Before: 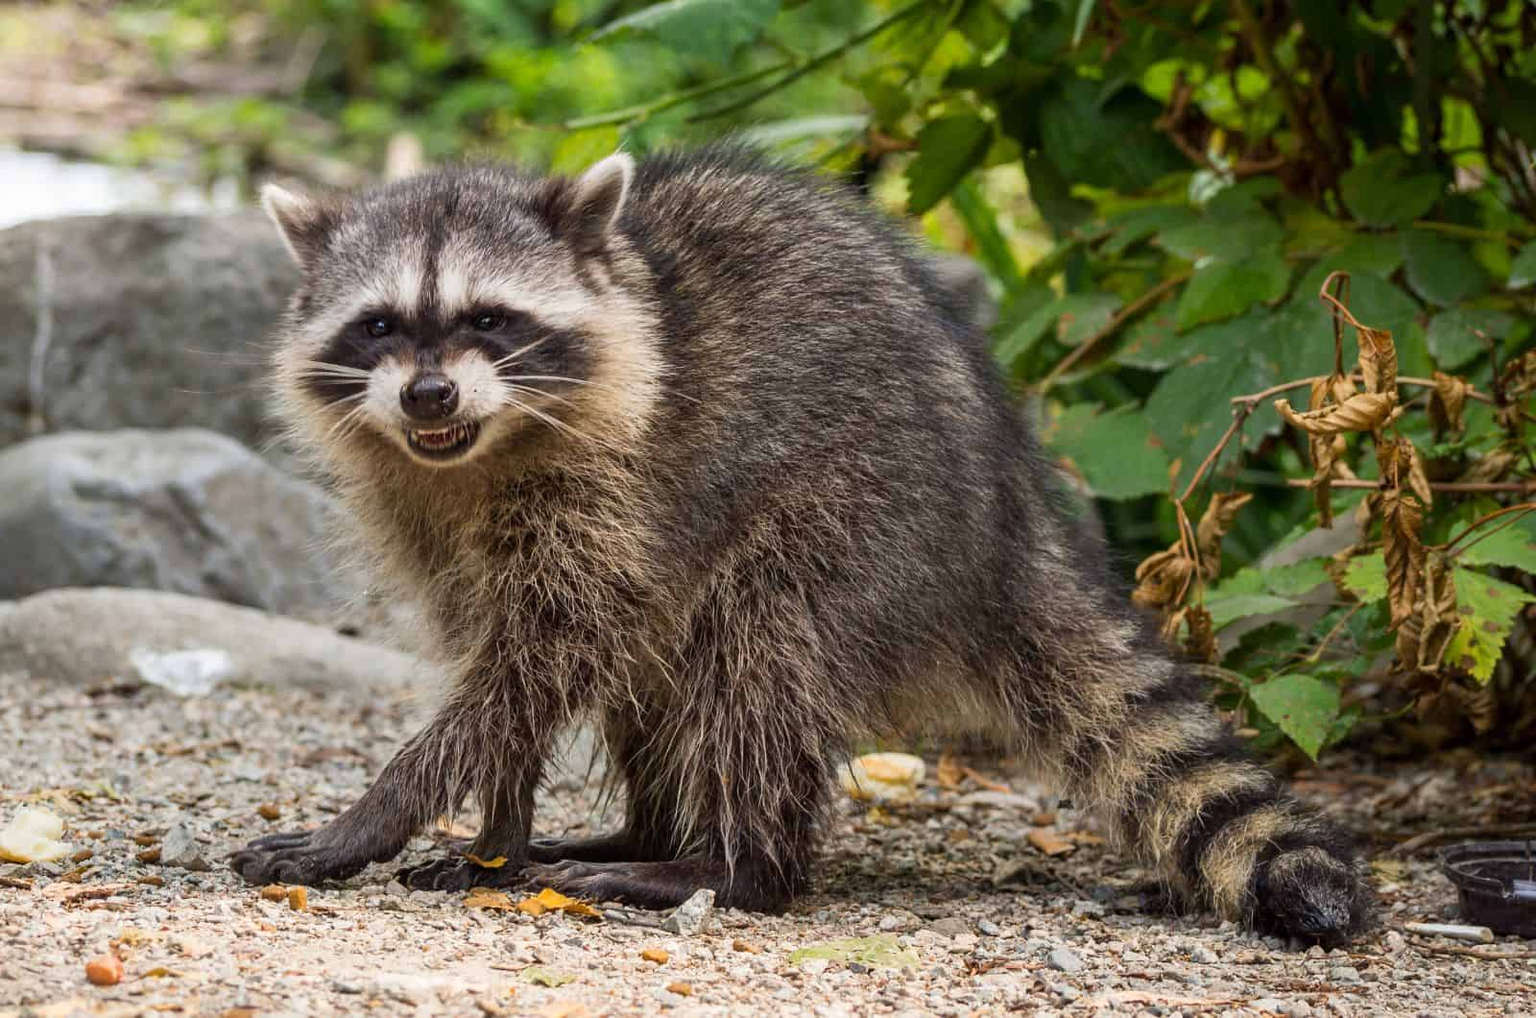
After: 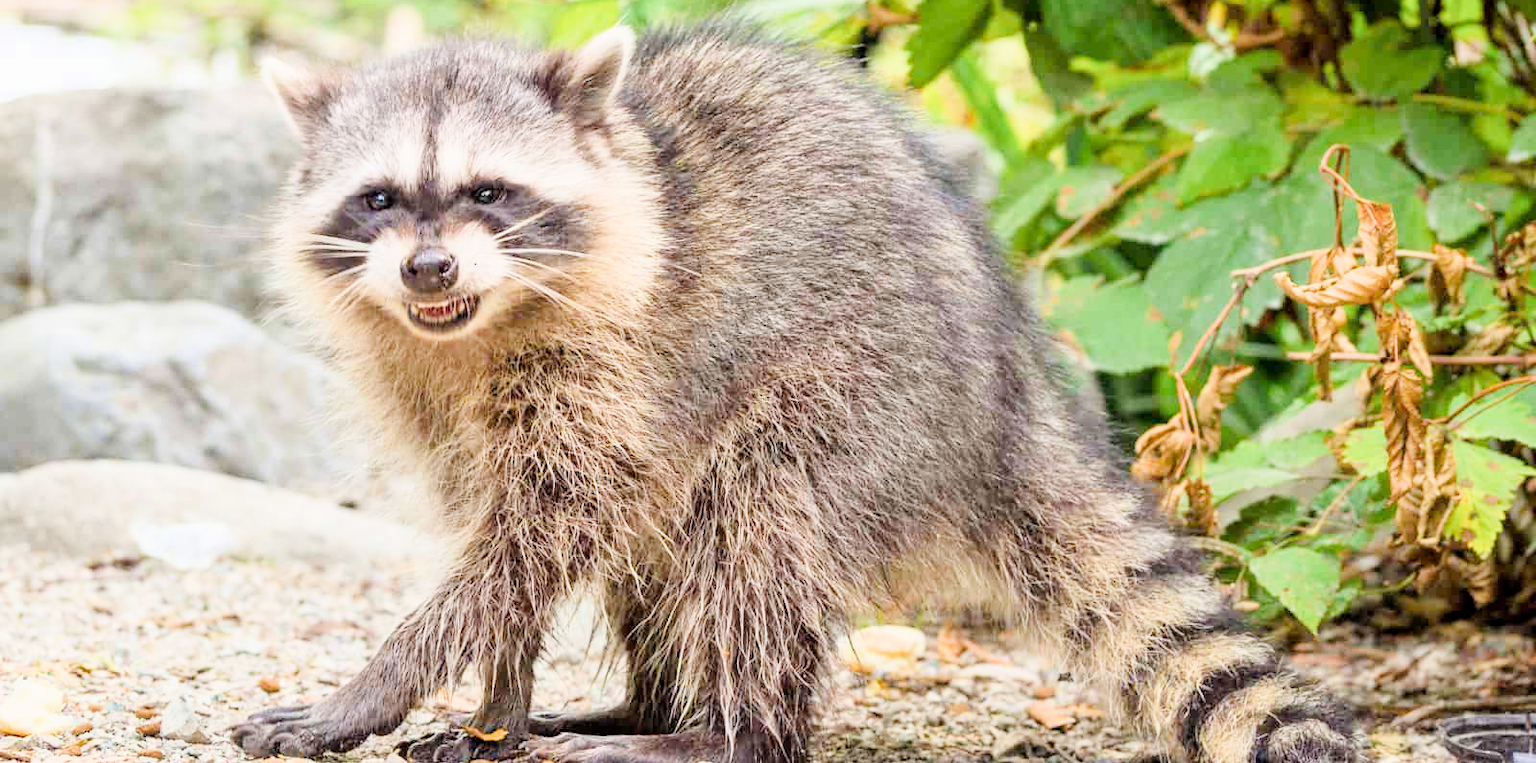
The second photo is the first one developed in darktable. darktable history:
filmic rgb: black relative exposure -6.98 EV, white relative exposure 5.63 EV, hardness 2.86
tone equalizer: on, module defaults
exposure: black level correction 0.001, exposure 2.607 EV, compensate exposure bias true, compensate highlight preservation false
crop and rotate: top 12.5%, bottom 12.5%
